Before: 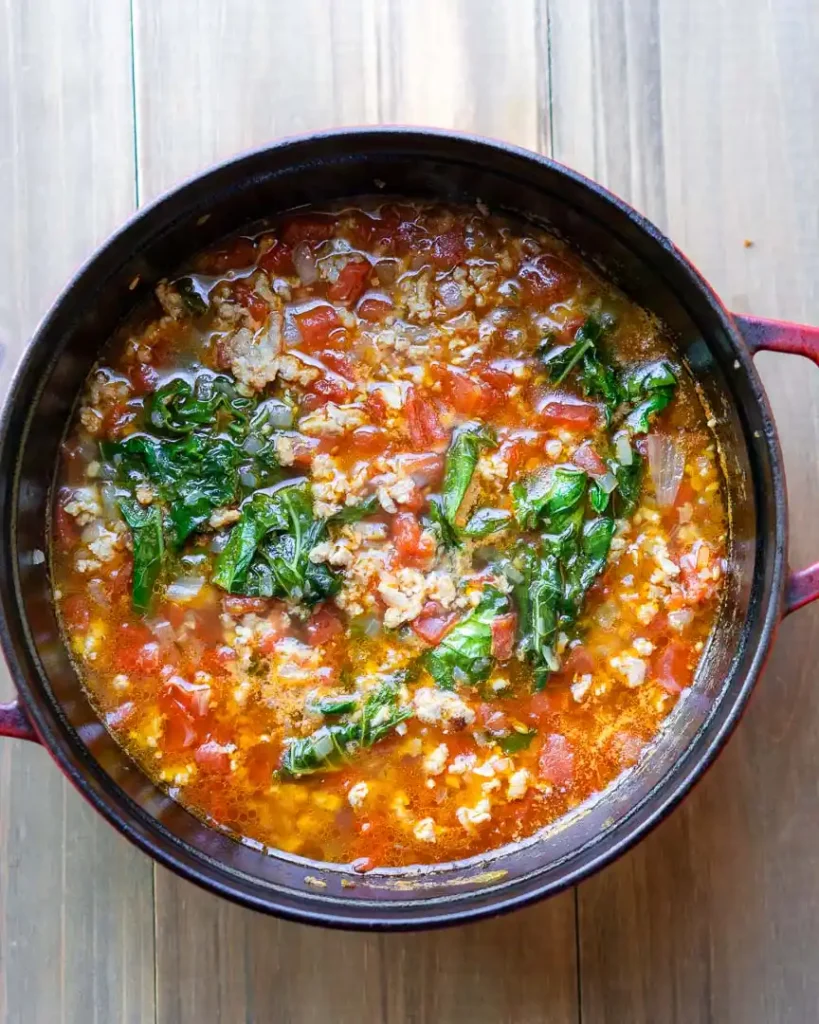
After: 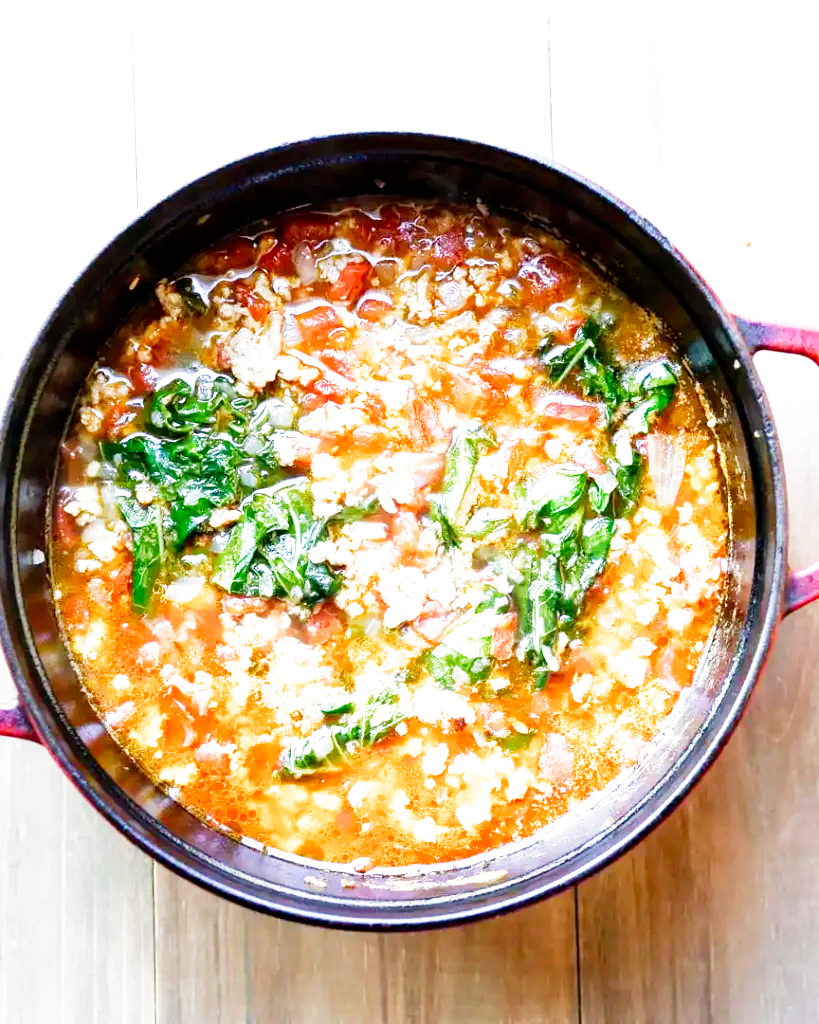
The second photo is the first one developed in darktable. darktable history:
filmic rgb: middle gray luminance 12.74%, black relative exposure -10.13 EV, white relative exposure 3.47 EV, threshold 6 EV, target black luminance 0%, hardness 5.74, latitude 44.69%, contrast 1.221, highlights saturation mix 5%, shadows ↔ highlights balance 26.78%, add noise in highlights 0, preserve chrominance no, color science v3 (2019), use custom middle-gray values true, iterations of high-quality reconstruction 0, contrast in highlights soft, enable highlight reconstruction true
exposure: black level correction 0, exposure 1.2 EV, compensate highlight preservation false
